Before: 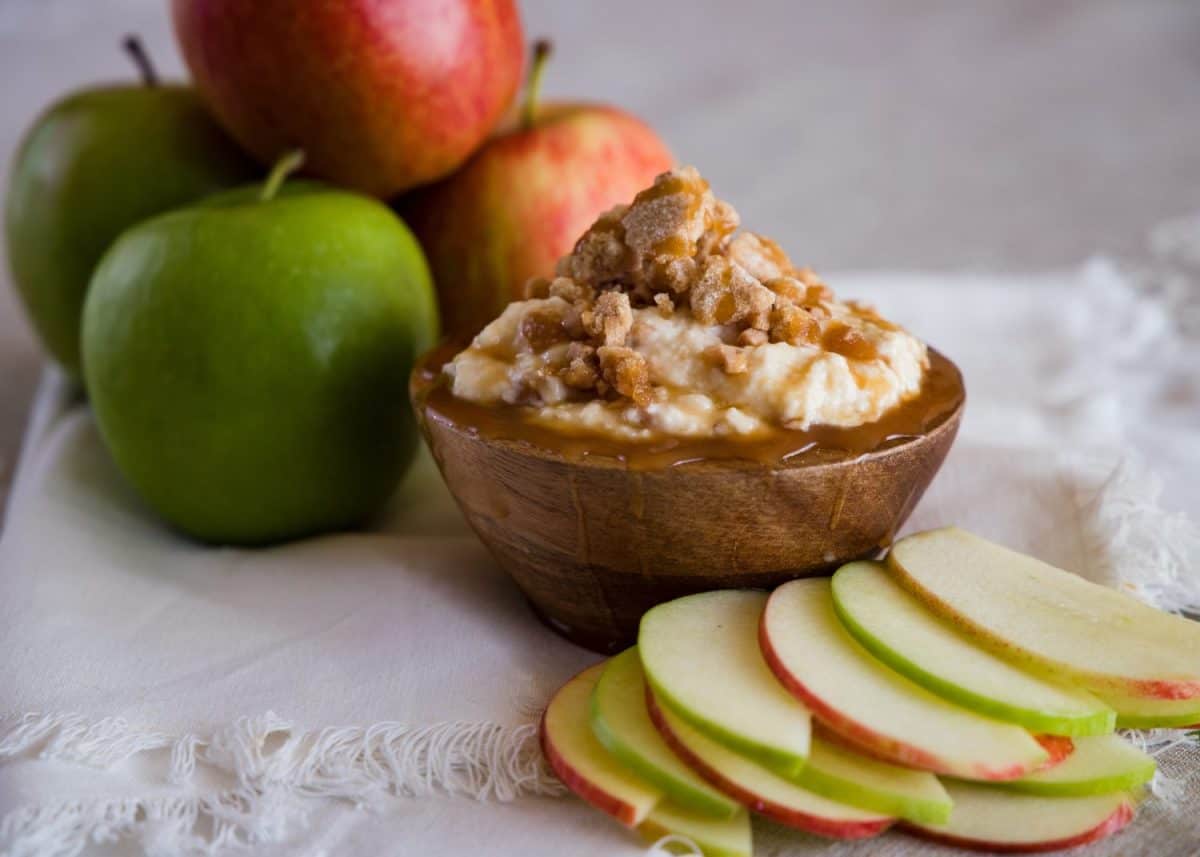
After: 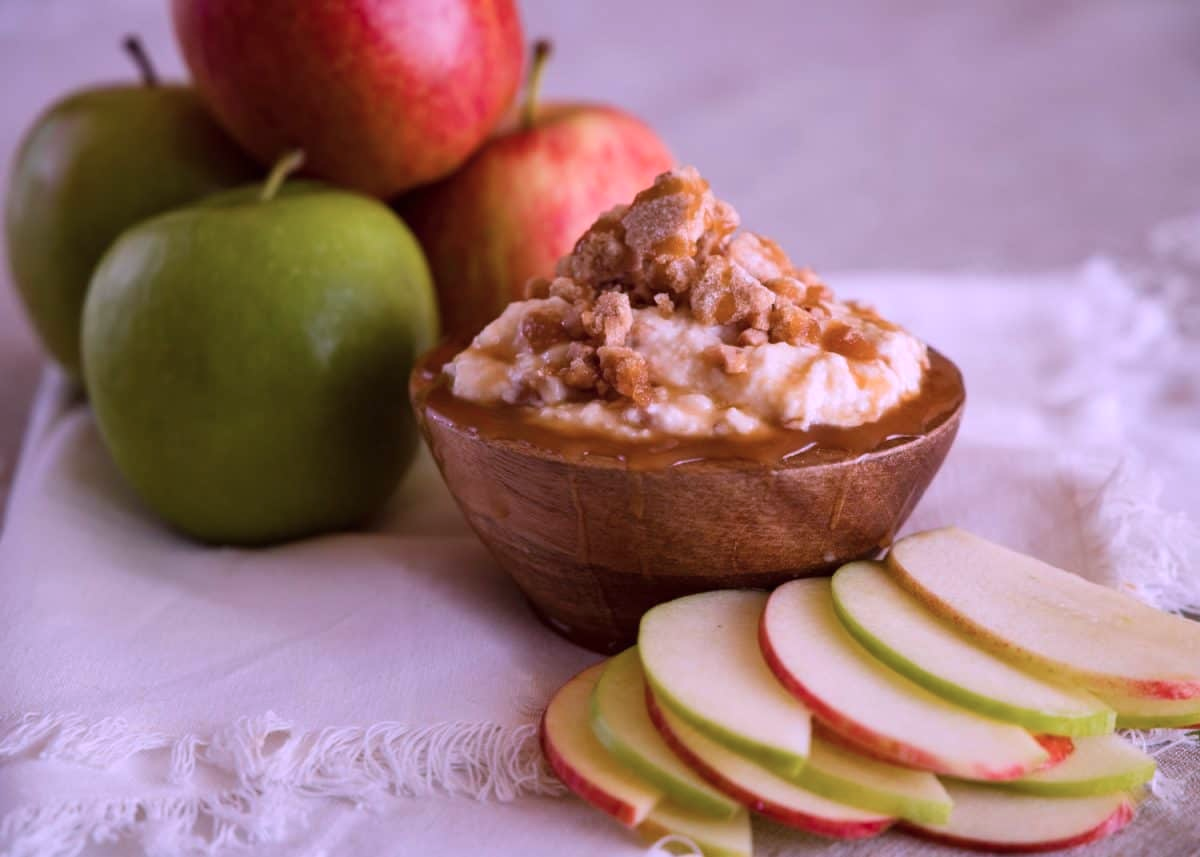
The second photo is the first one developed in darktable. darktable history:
color correction: highlights a* 15.46, highlights b* -20.56
color balance: mode lift, gamma, gain (sRGB), lift [1, 1.049, 1, 1]
